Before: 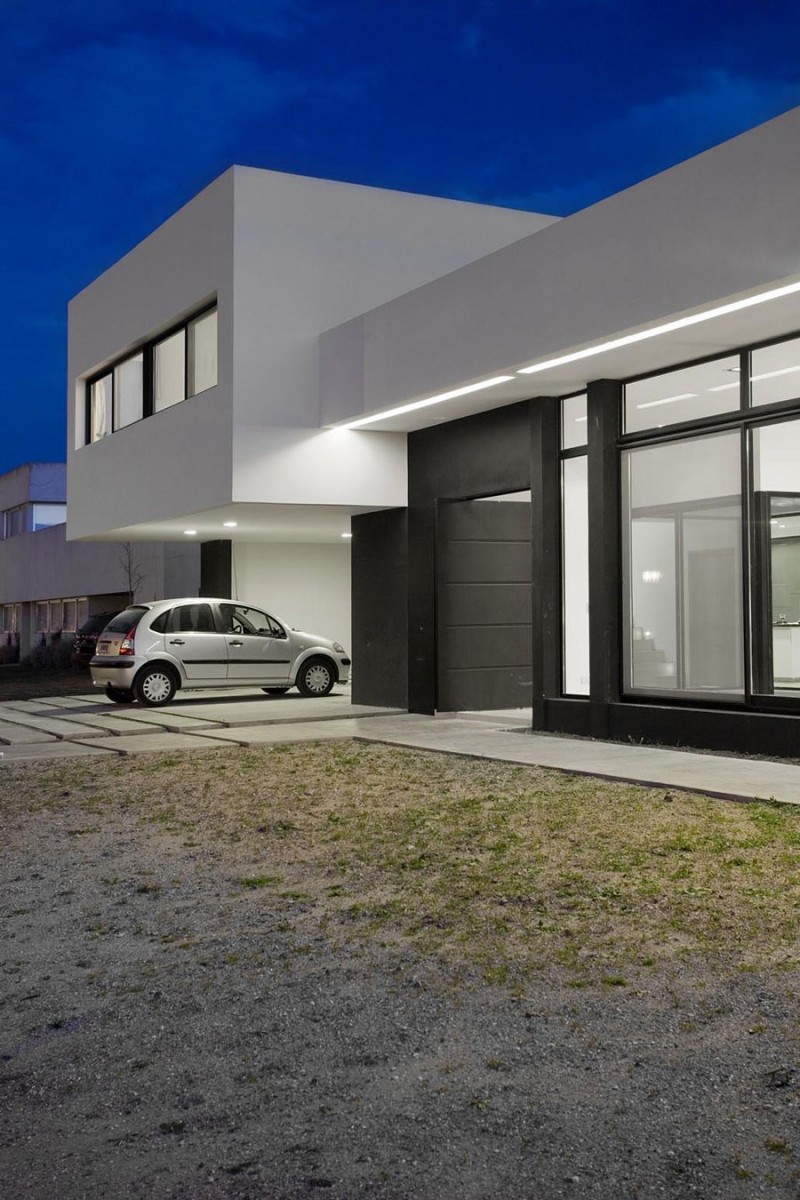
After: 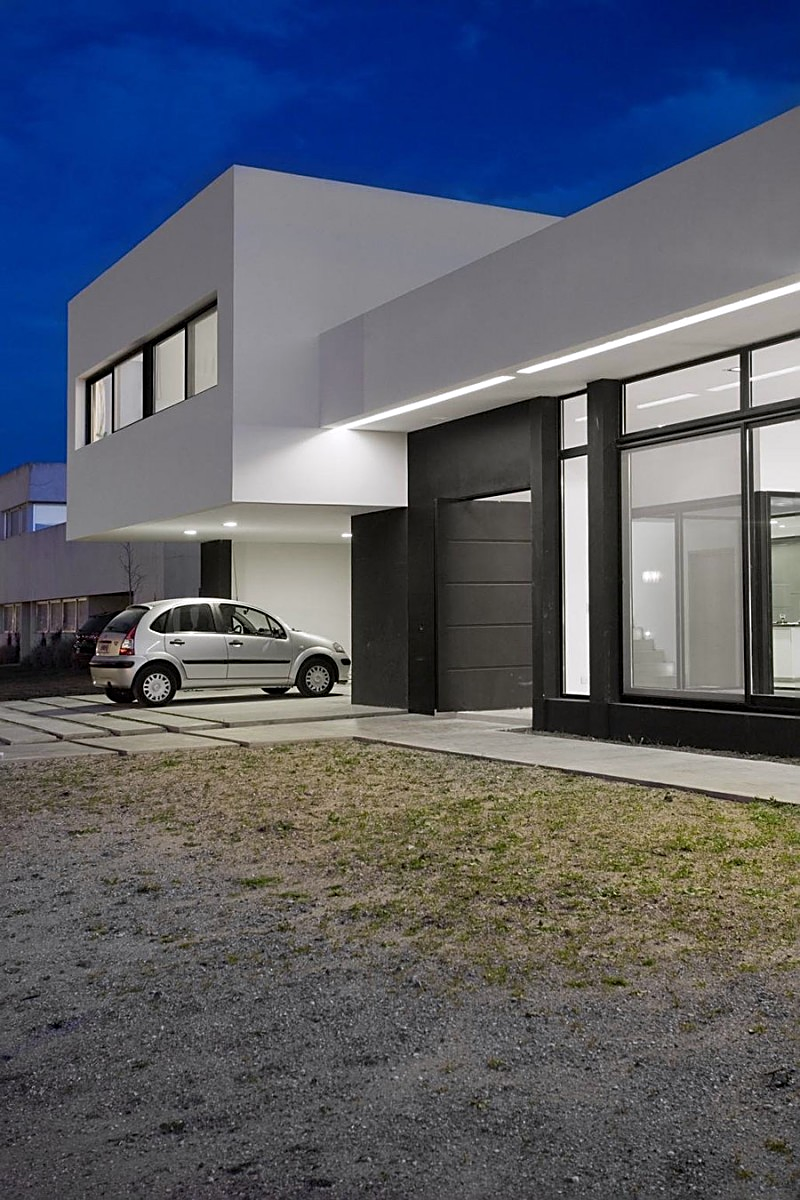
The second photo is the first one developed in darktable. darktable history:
white balance: red 1.004, blue 1.024
sharpen: on, module defaults
